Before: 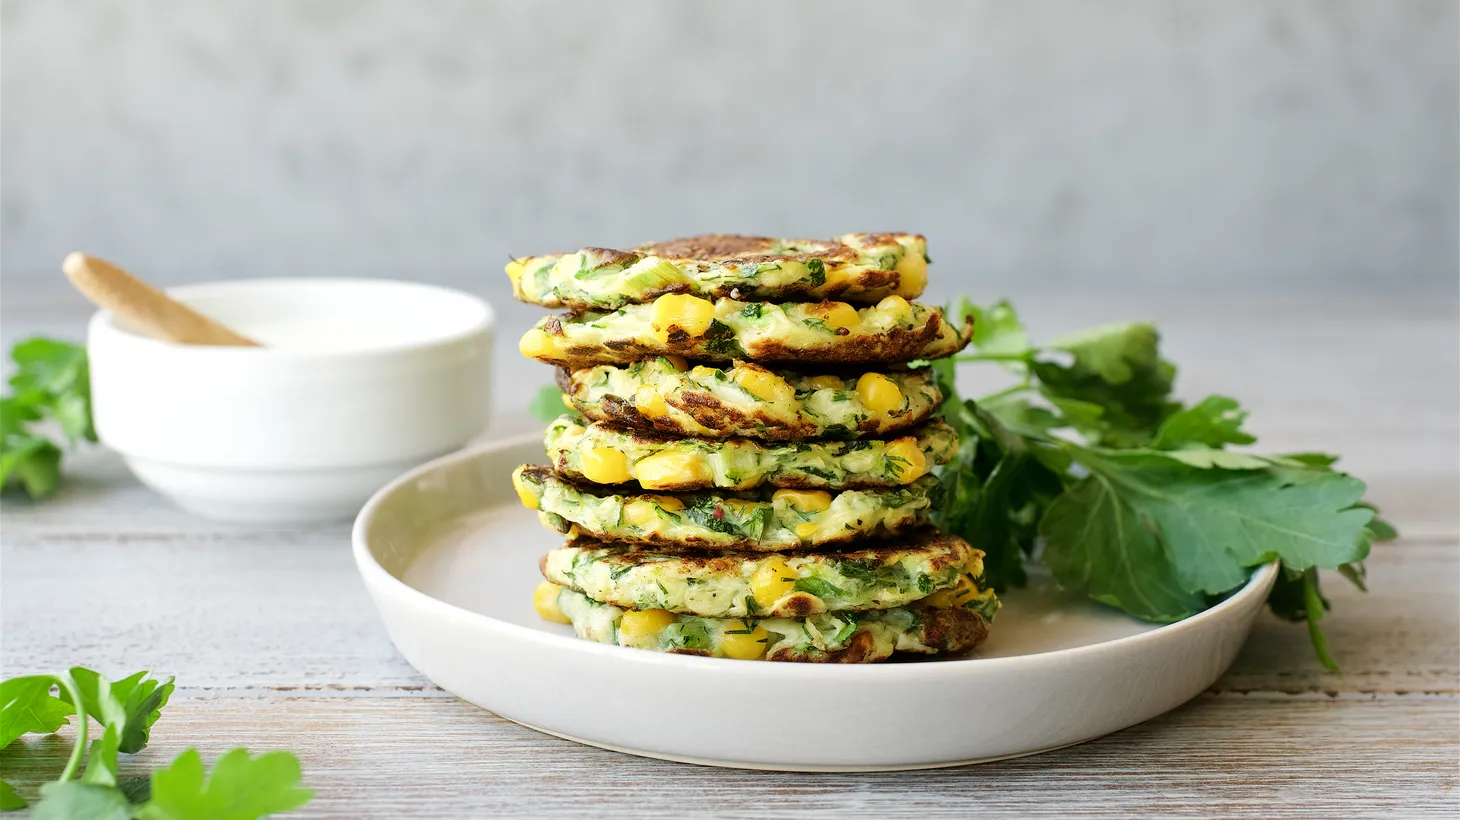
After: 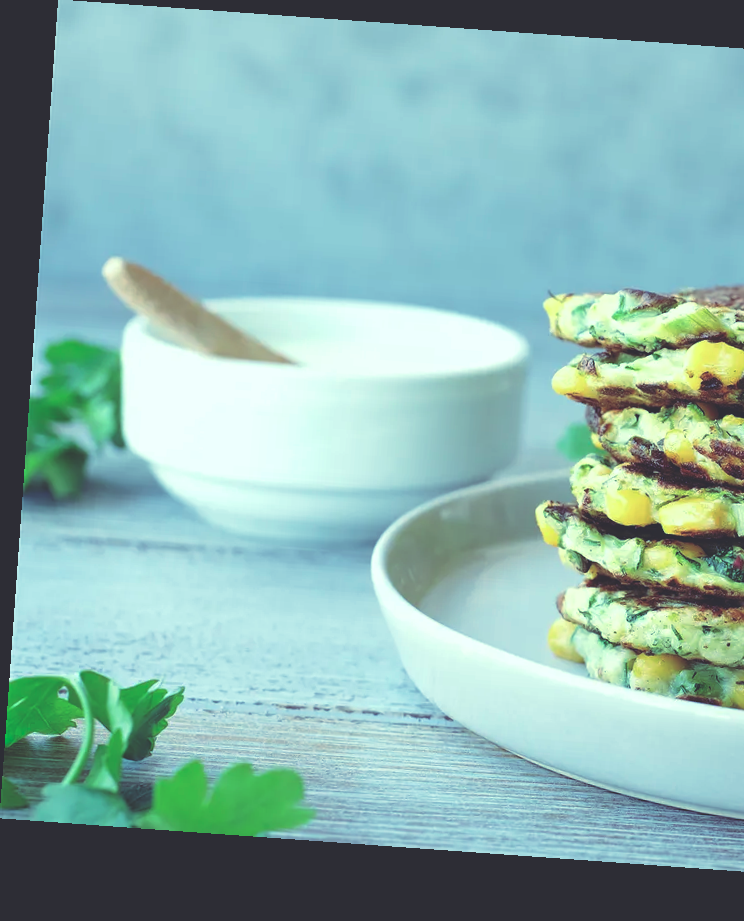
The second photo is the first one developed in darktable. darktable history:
rgb curve: curves: ch0 [(0, 0.186) (0.314, 0.284) (0.576, 0.466) (0.805, 0.691) (0.936, 0.886)]; ch1 [(0, 0.186) (0.314, 0.284) (0.581, 0.534) (0.771, 0.746) (0.936, 0.958)]; ch2 [(0, 0.216) (0.275, 0.39) (1, 1)], mode RGB, independent channels, compensate middle gray true, preserve colors none
crop and rotate: left 0%, top 0%, right 50.845%
rotate and perspective: rotation 4.1°, automatic cropping off
